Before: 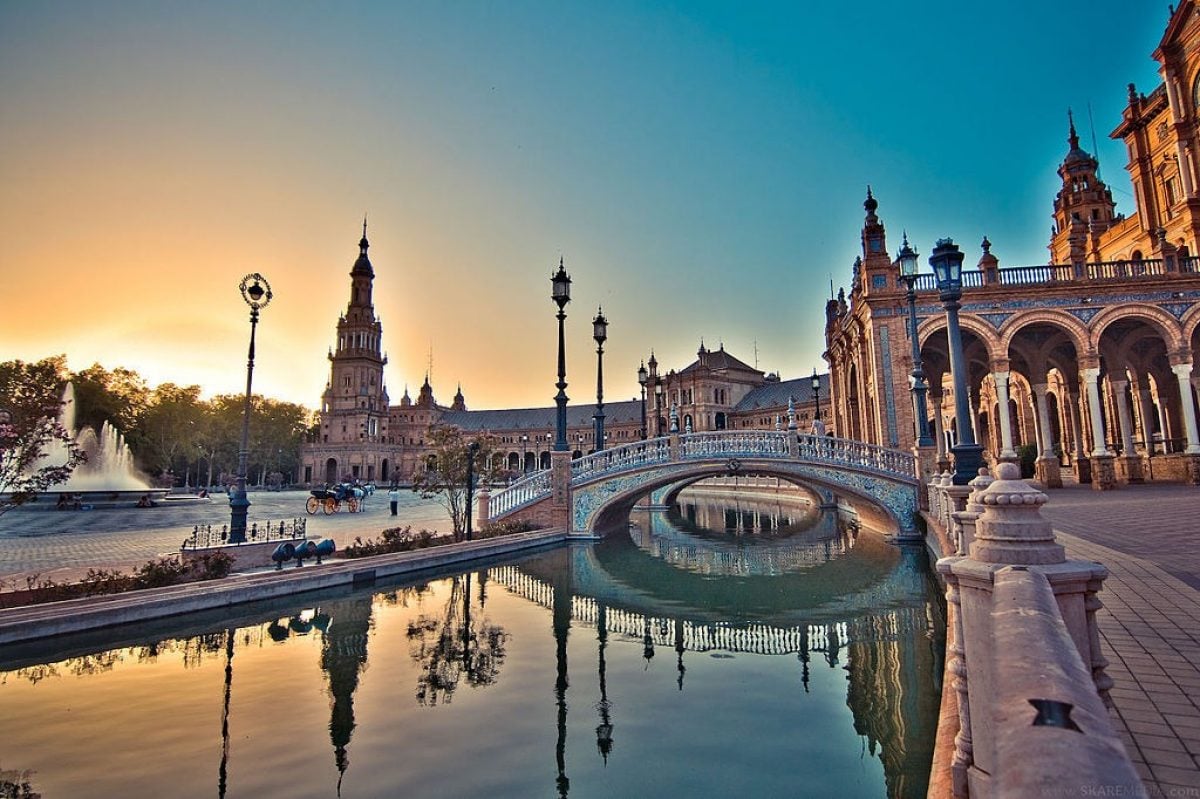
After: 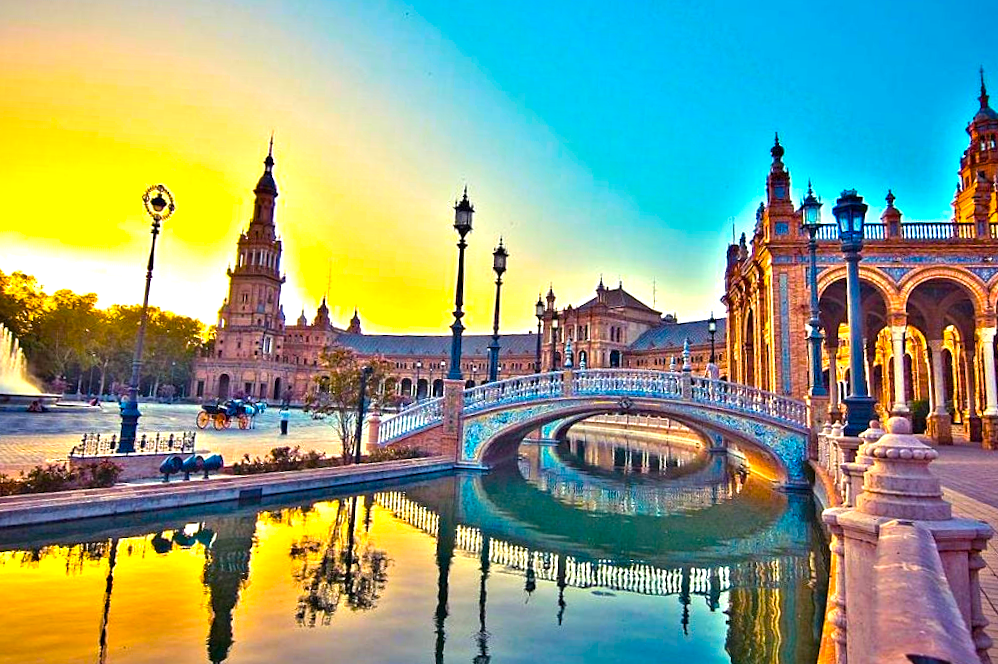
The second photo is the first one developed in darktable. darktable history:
crop and rotate: angle -3.27°, left 5.211%, top 5.211%, right 4.607%, bottom 4.607%
color balance rgb: linear chroma grading › global chroma 25%, perceptual saturation grading › global saturation 40%, perceptual brilliance grading › global brilliance 30%, global vibrance 40%
